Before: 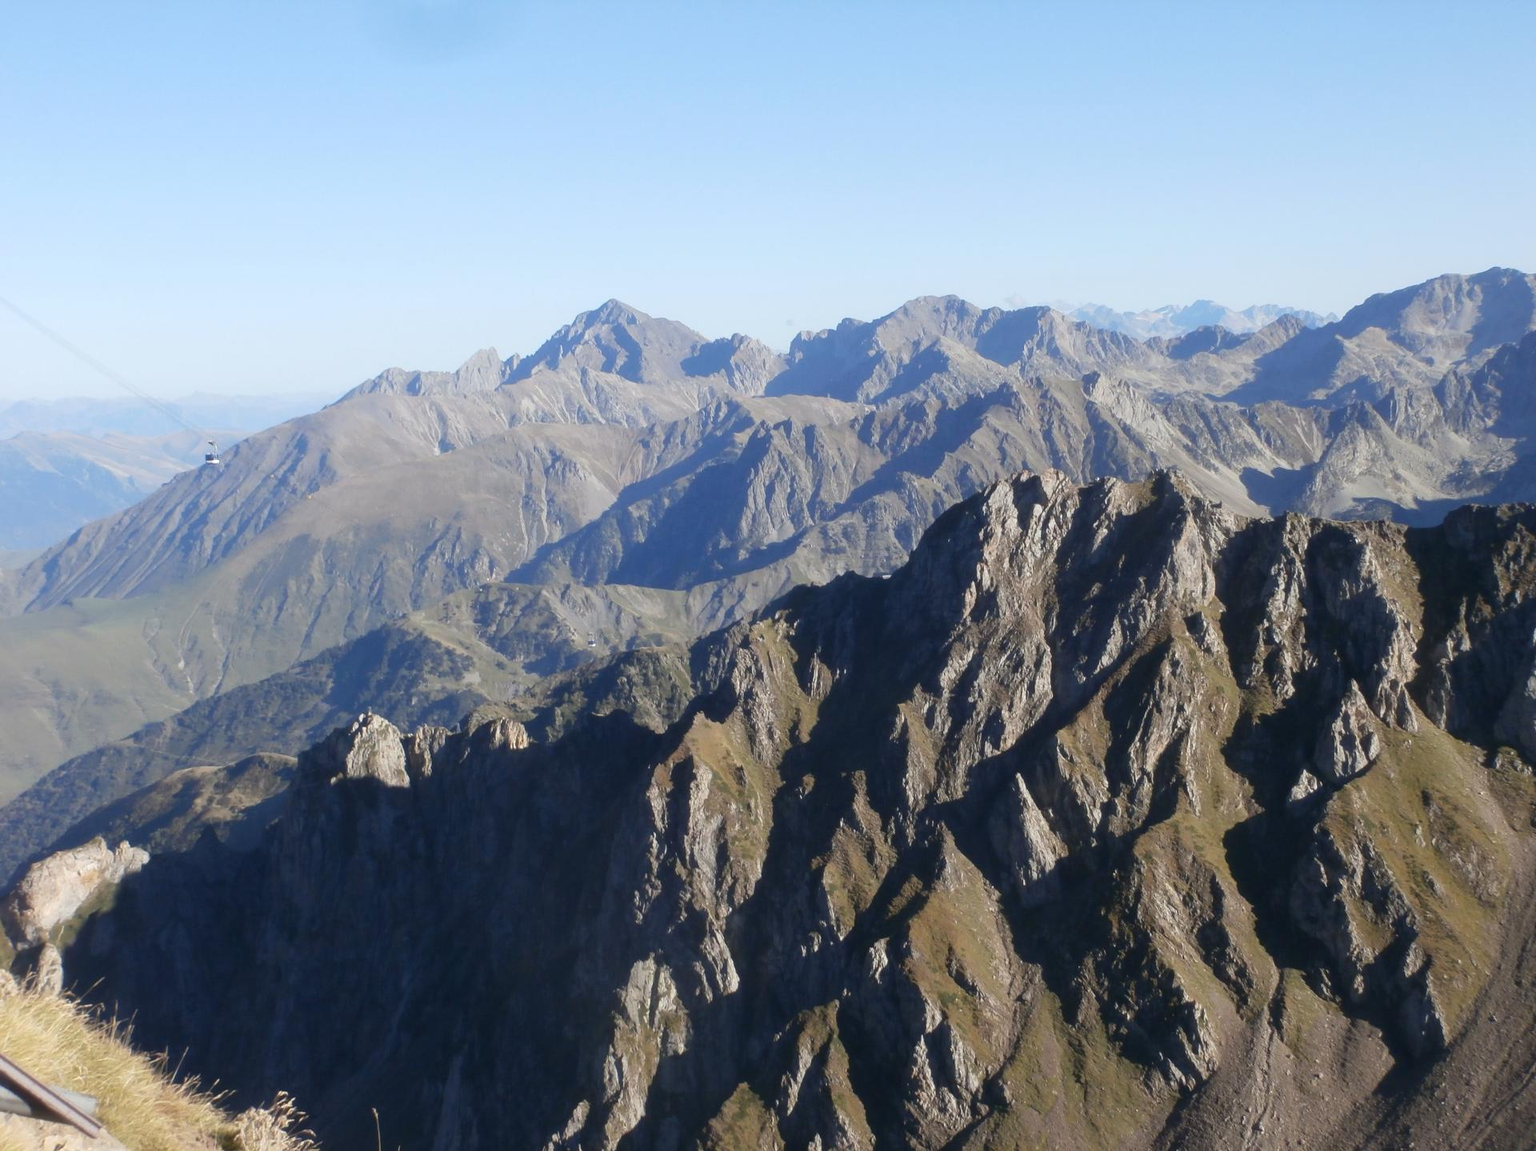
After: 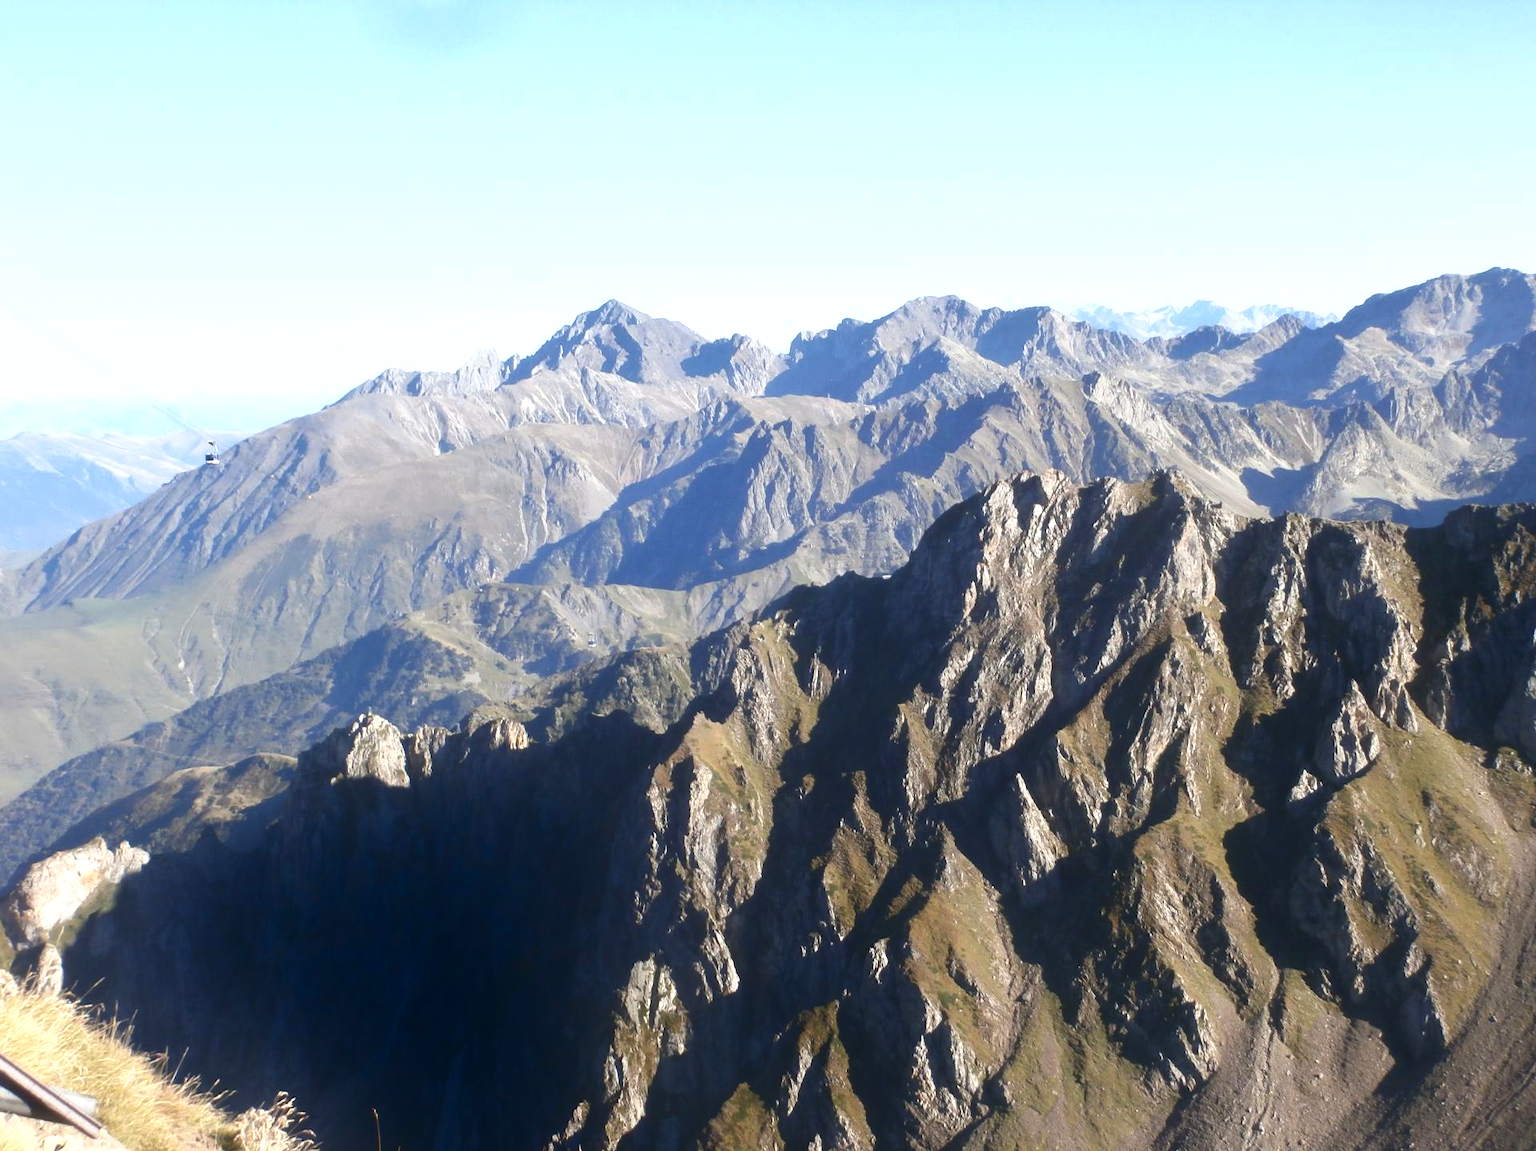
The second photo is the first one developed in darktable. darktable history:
shadows and highlights: shadows -88.03, highlights -35.45, shadows color adjustment 99.15%, highlights color adjustment 0%, soften with gaussian
exposure: black level correction -0.002, exposure 0.708 EV, compensate exposure bias true, compensate highlight preservation false
